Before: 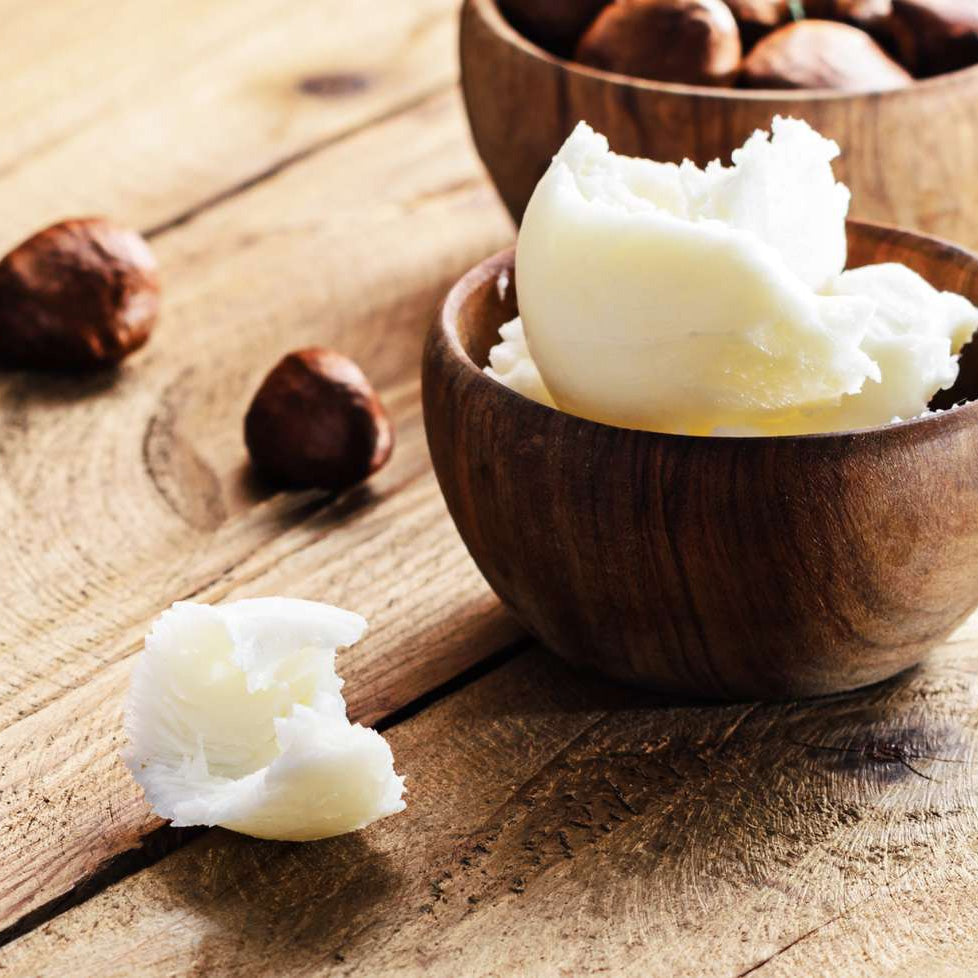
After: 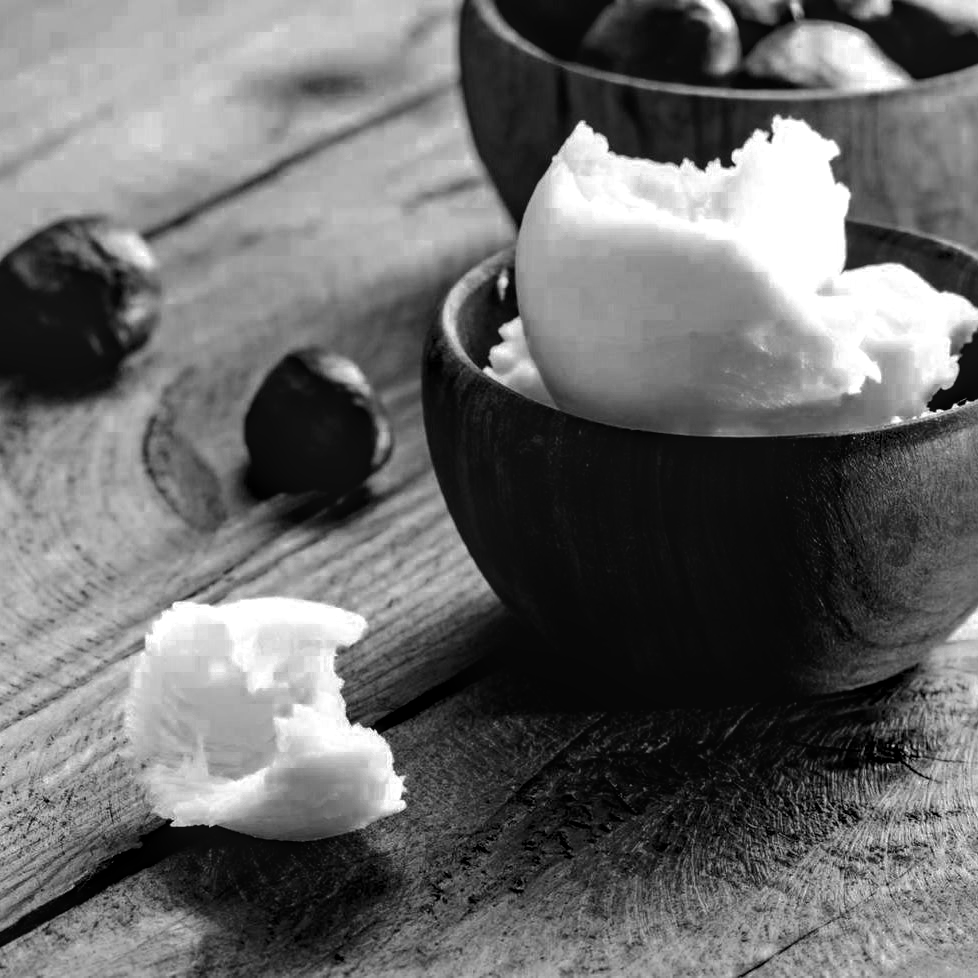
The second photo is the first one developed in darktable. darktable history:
color zones: curves: ch0 [(0.002, 0.429) (0.121, 0.212) (0.198, 0.113) (0.276, 0.344) (0.331, 0.541) (0.41, 0.56) (0.482, 0.289) (0.619, 0.227) (0.721, 0.18) (0.821, 0.435) (0.928, 0.555) (1, 0.587)]; ch1 [(0, 0) (0.143, 0) (0.286, 0) (0.429, 0) (0.571, 0) (0.714, 0) (0.857, 0)]
color balance rgb: linear chroma grading › shadows -7.073%, linear chroma grading › highlights -6.082%, linear chroma grading › global chroma -10.395%, linear chroma grading › mid-tones -7.986%, perceptual saturation grading › global saturation 19.312%, contrast 4.816%
local contrast: detail 130%
exposure: black level correction 0.008, exposure 0.091 EV, compensate highlight preservation false
tone curve: curves: ch0 [(0, 0) (0.003, 0.003) (0.011, 0.003) (0.025, 0.007) (0.044, 0.014) (0.069, 0.02) (0.1, 0.03) (0.136, 0.054) (0.177, 0.099) (0.224, 0.156) (0.277, 0.227) (0.335, 0.302) (0.399, 0.375) (0.468, 0.456) (0.543, 0.54) (0.623, 0.625) (0.709, 0.717) (0.801, 0.807) (0.898, 0.895) (1, 1)], preserve colors none
